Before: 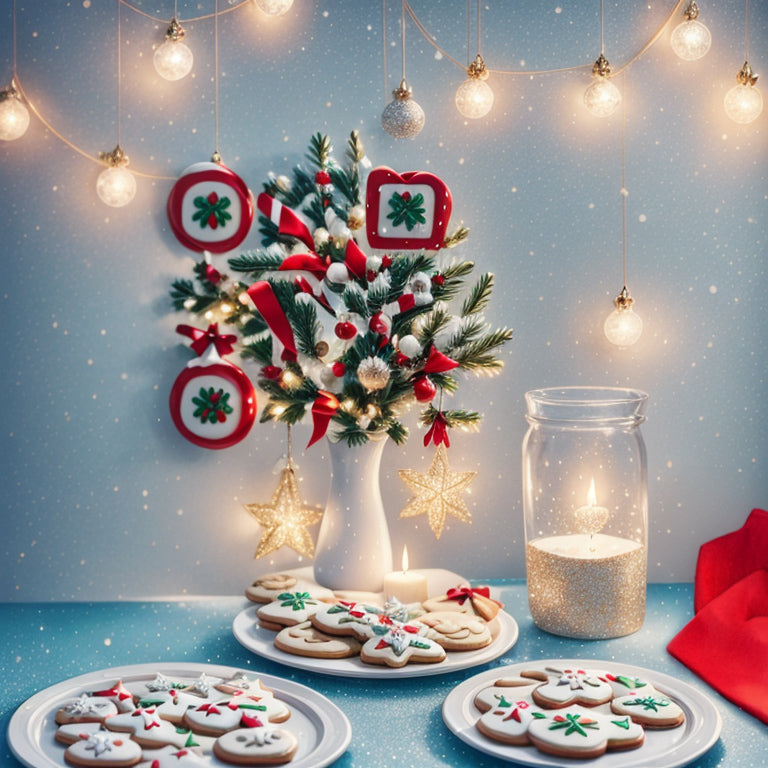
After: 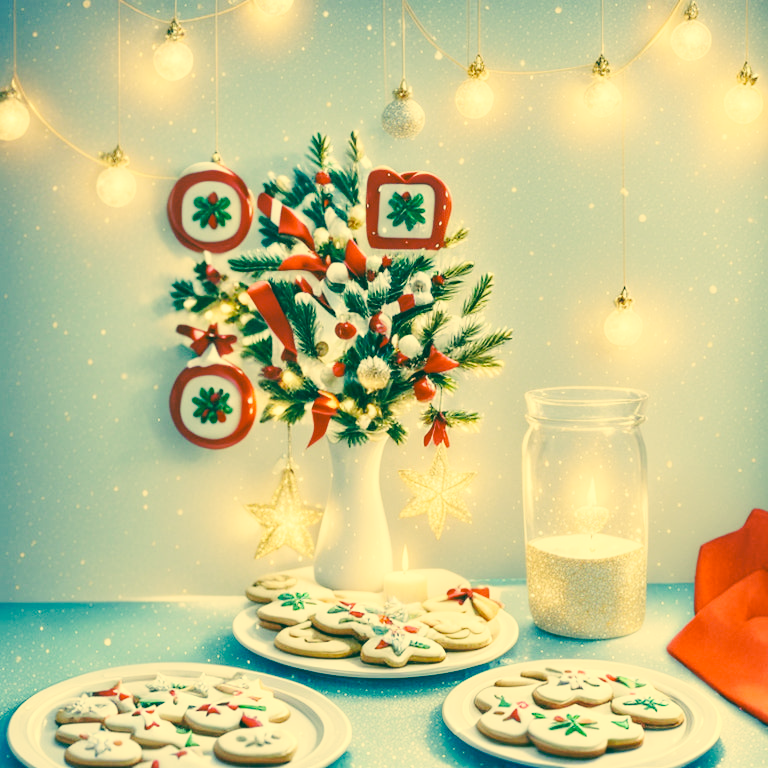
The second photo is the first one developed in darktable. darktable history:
color correction: highlights a* 2.03, highlights b* 34.22, shadows a* -37.01, shadows b* -5.85
base curve: curves: ch0 [(0, 0.007) (0.028, 0.063) (0.121, 0.311) (0.46, 0.743) (0.859, 0.957) (1, 1)], preserve colors none
